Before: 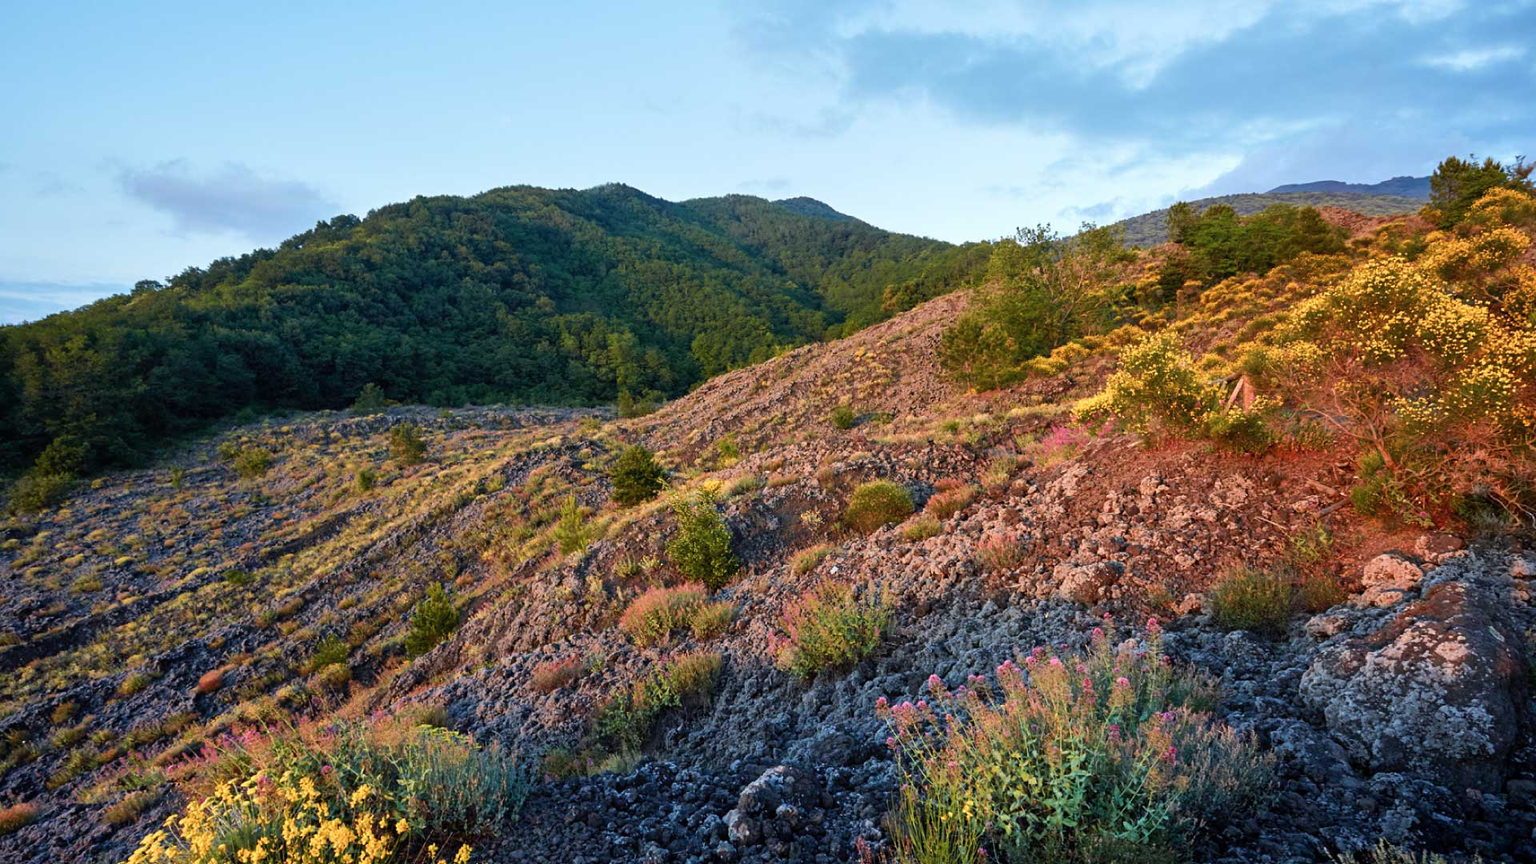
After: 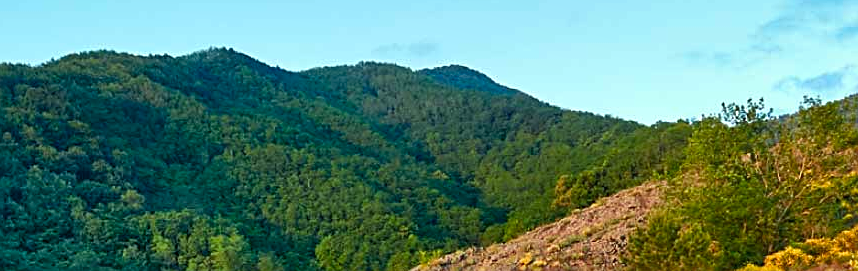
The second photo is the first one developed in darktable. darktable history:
contrast brightness saturation: saturation -0.1
shadows and highlights: shadows 60, soften with gaussian
crop: left 28.64%, top 16.832%, right 26.637%, bottom 58.055%
color correction: highlights a* -7.33, highlights b* 1.26, shadows a* -3.55, saturation 1.4
sharpen: amount 0.575
